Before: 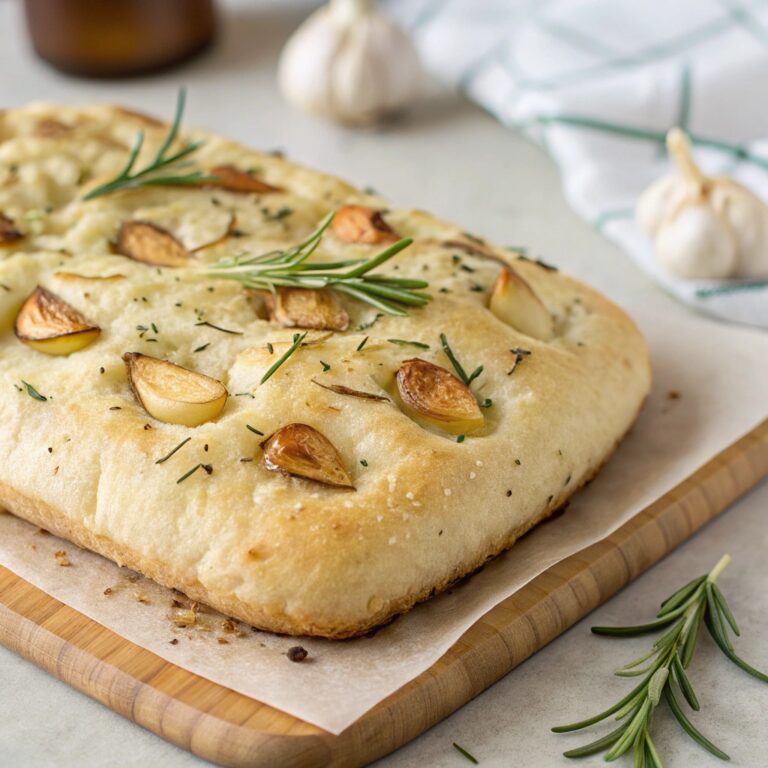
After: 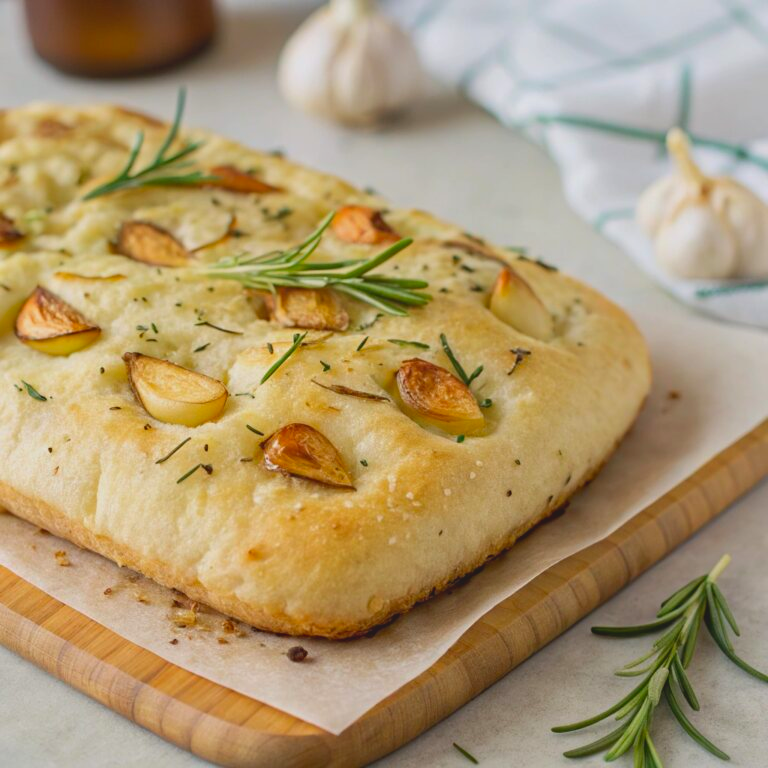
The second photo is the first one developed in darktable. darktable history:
contrast brightness saturation: contrast -0.19, saturation 0.19
contrast equalizer: octaves 7, y [[0.6 ×6], [0.55 ×6], [0 ×6], [0 ×6], [0 ×6]], mix 0.15
